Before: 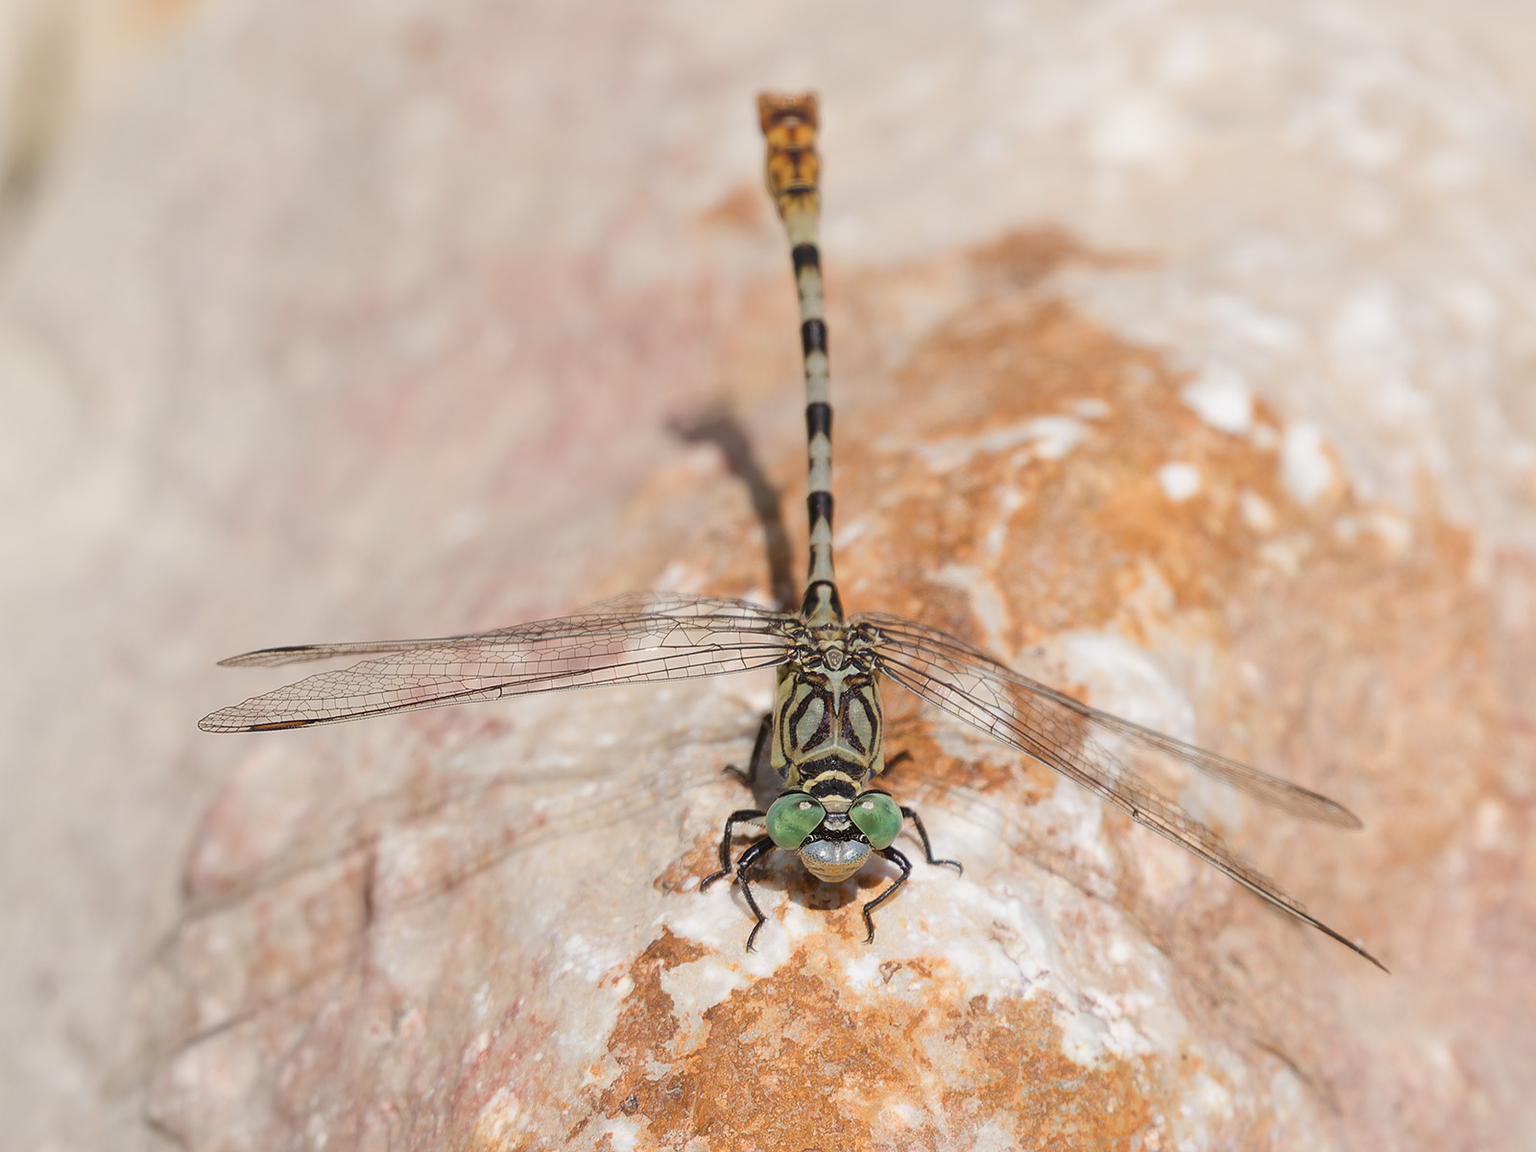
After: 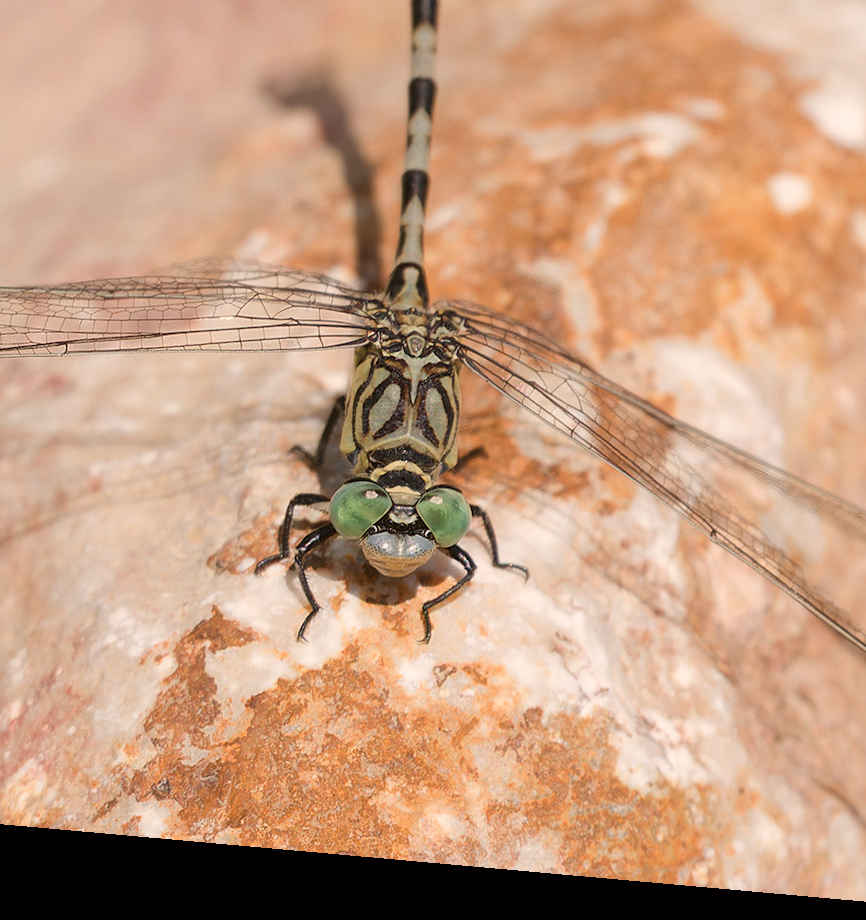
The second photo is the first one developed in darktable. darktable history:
rotate and perspective: rotation 5.12°, automatic cropping off
color correction: highlights a* 3.12, highlights b* -1.55, shadows a* -0.101, shadows b* 2.52, saturation 0.98
crop and rotate: left 29.237%, top 31.152%, right 19.807%
white balance: red 1.045, blue 0.932
